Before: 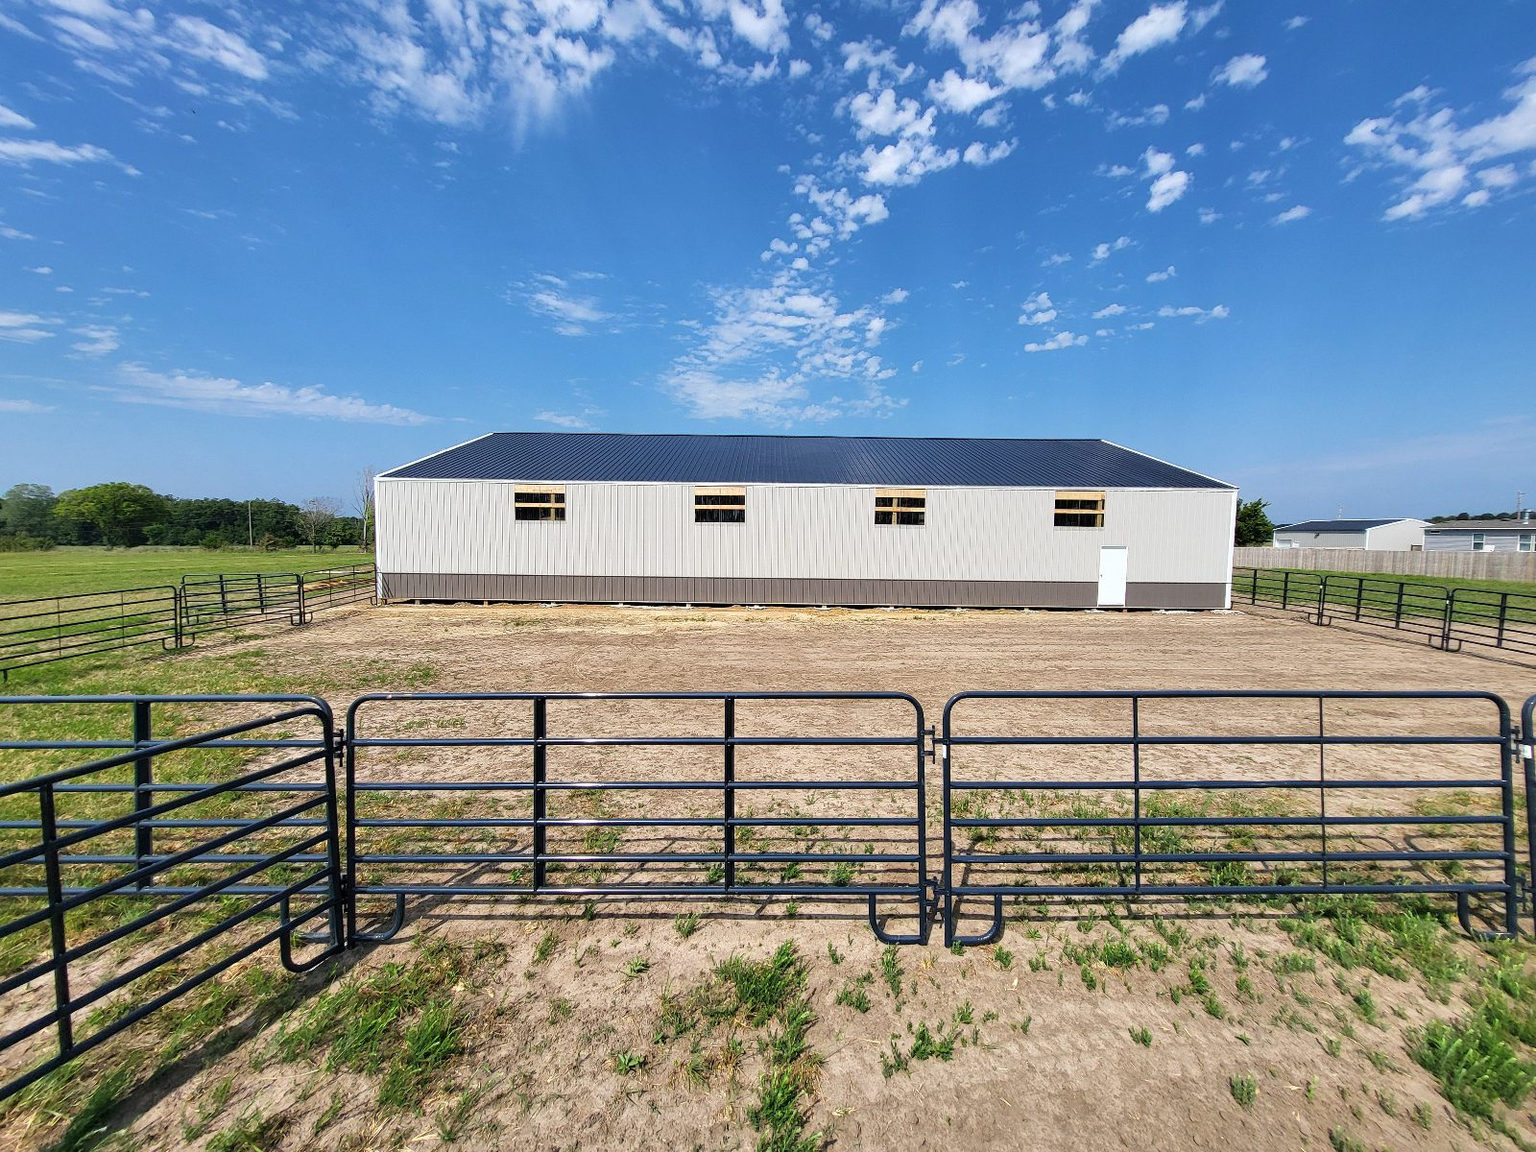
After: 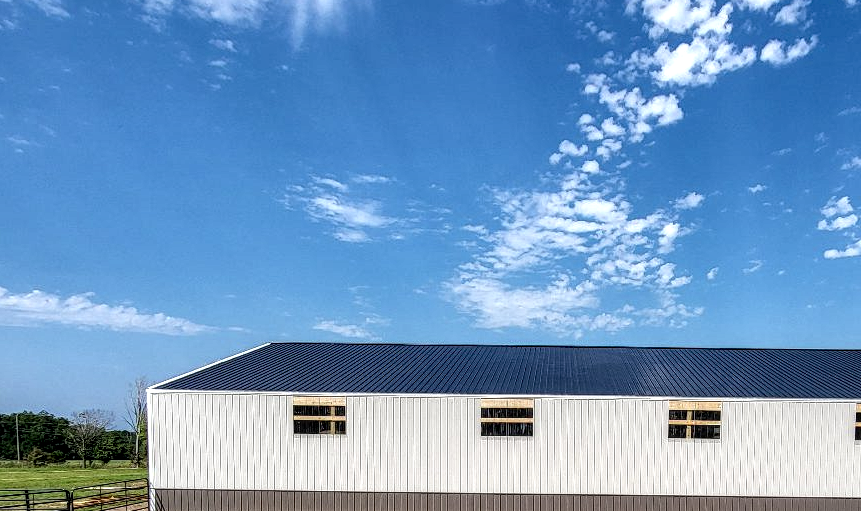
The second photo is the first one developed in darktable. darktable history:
crop: left 15.225%, top 9.081%, right 30.902%, bottom 48.32%
local contrast: highlights 19%, detail 186%
